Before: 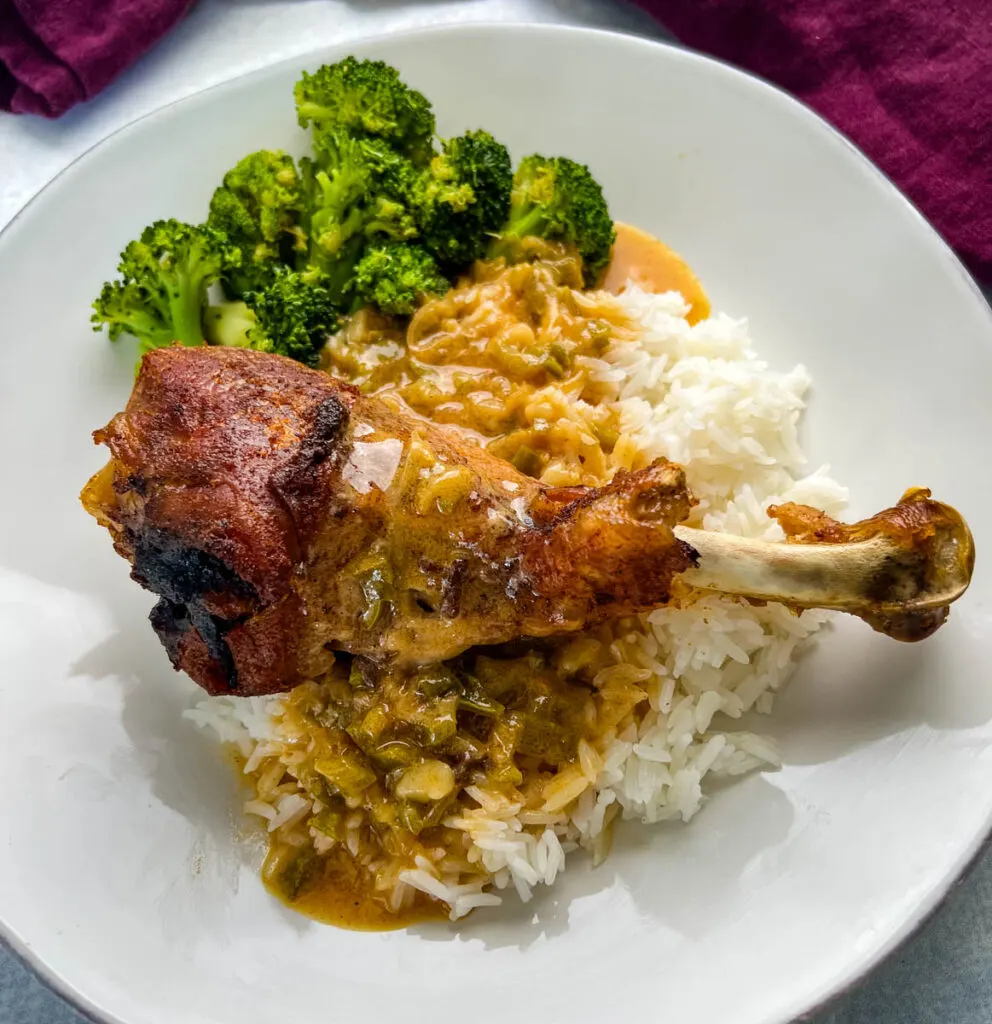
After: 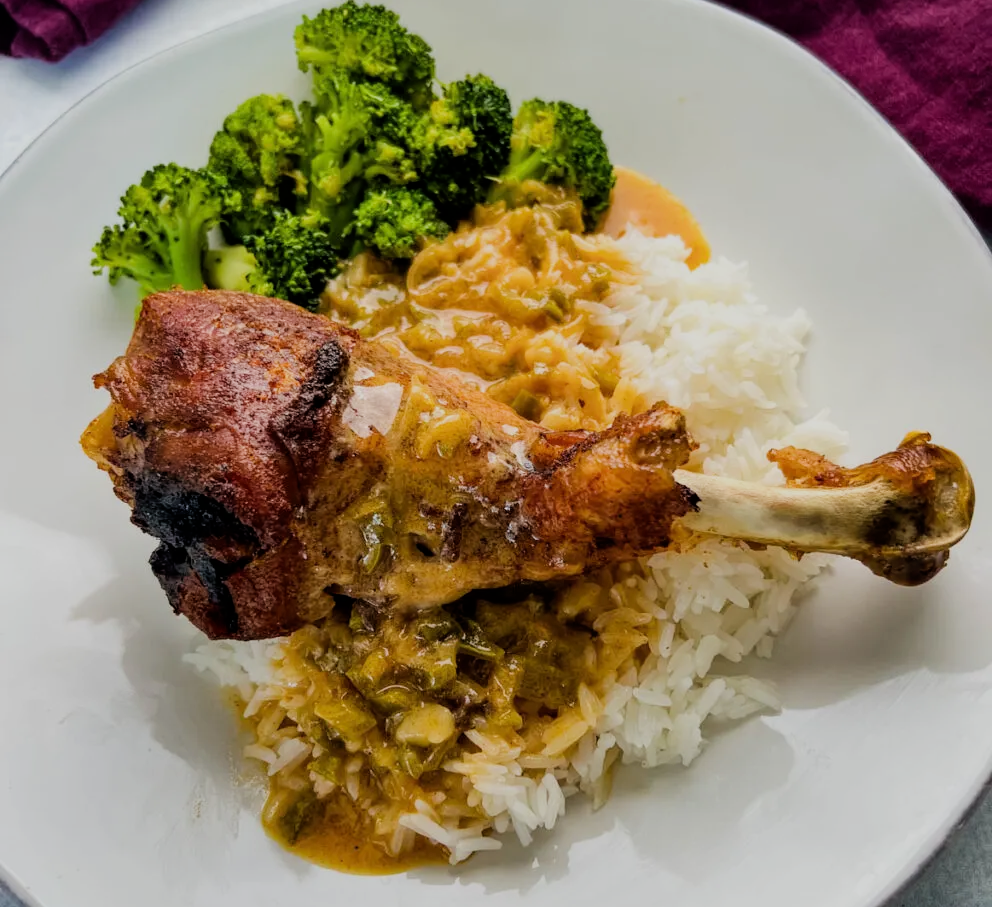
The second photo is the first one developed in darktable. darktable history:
crop and rotate: top 5.483%, bottom 5.931%
filmic rgb: black relative exposure -7.65 EV, white relative exposure 4.56 EV, threshold 5.97 EV, hardness 3.61, contrast 1.053, enable highlight reconstruction true
